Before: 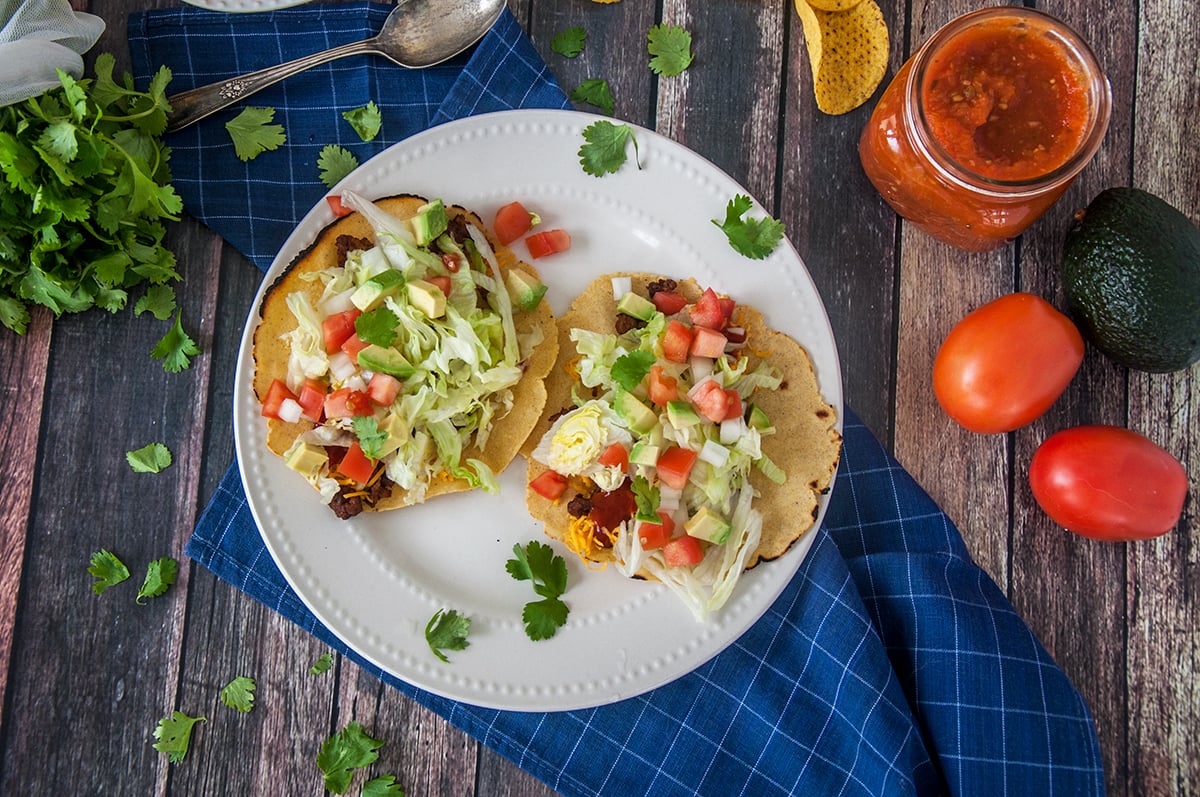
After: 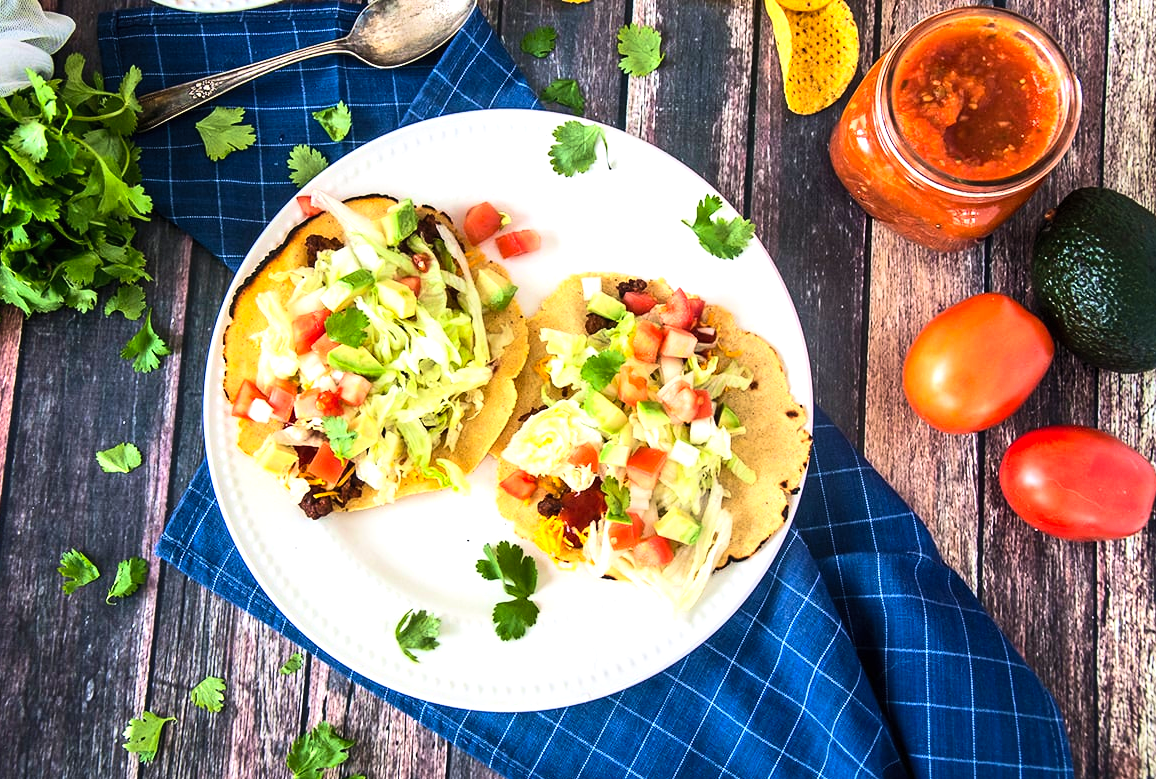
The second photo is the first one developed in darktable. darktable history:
contrast brightness saturation: contrast 0.2, brightness 0.16, saturation 0.22
exposure: exposure 0.376 EV, compensate highlight preservation false
velvia: on, module defaults
tone equalizer: -8 EV -0.75 EV, -7 EV -0.7 EV, -6 EV -0.6 EV, -5 EV -0.4 EV, -3 EV 0.4 EV, -2 EV 0.6 EV, -1 EV 0.7 EV, +0 EV 0.75 EV, edges refinement/feathering 500, mask exposure compensation -1.57 EV, preserve details no
crop and rotate: left 2.536%, right 1.107%, bottom 2.246%
